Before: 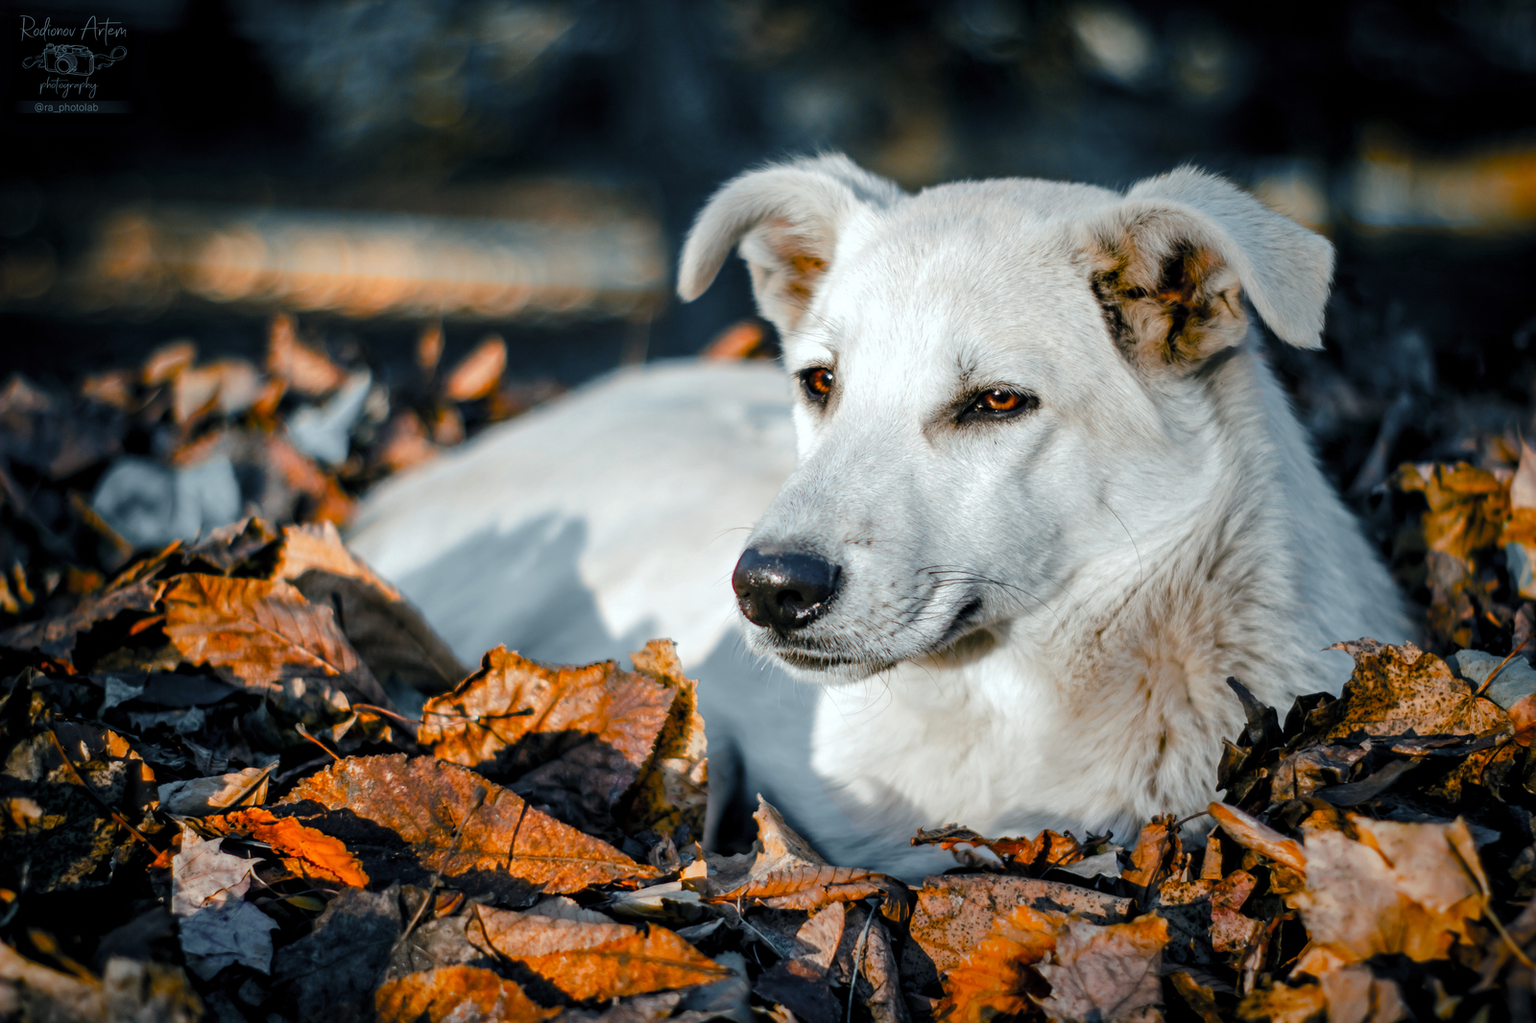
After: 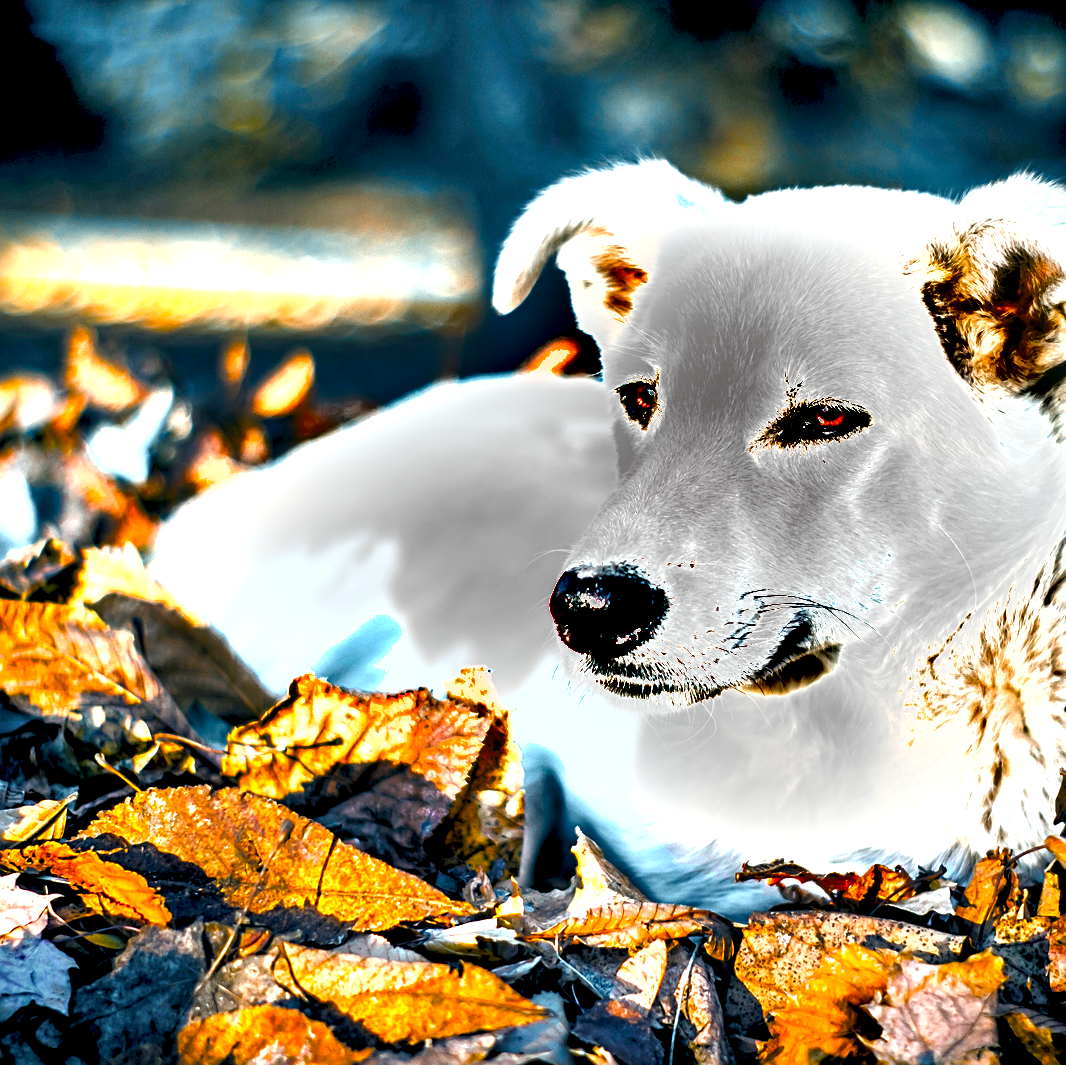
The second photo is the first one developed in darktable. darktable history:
color balance rgb: perceptual saturation grading › global saturation 36.647%, perceptual saturation grading › shadows 35.142%
levels: levels [0, 0.48, 0.961]
shadows and highlights: soften with gaussian
sharpen: amount 0.474
tone curve: curves: ch0 [(0, 0) (0.077, 0.082) (0.765, 0.73) (1, 1)], color space Lab, linked channels, preserve colors none
exposure: black level correction 0.001, exposure 1.837 EV, compensate exposure bias true, compensate highlight preservation false
crop and rotate: left 13.422%, right 19.91%
local contrast: highlights 104%, shadows 103%, detail 120%, midtone range 0.2
